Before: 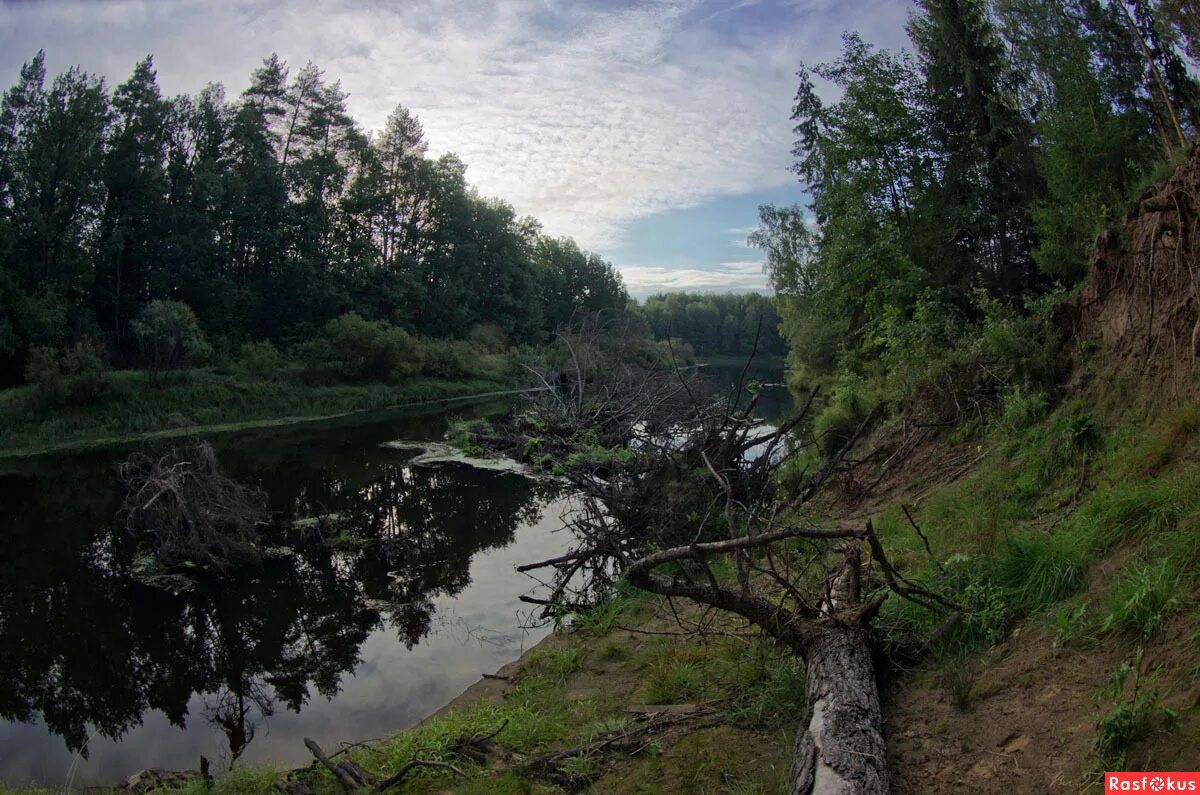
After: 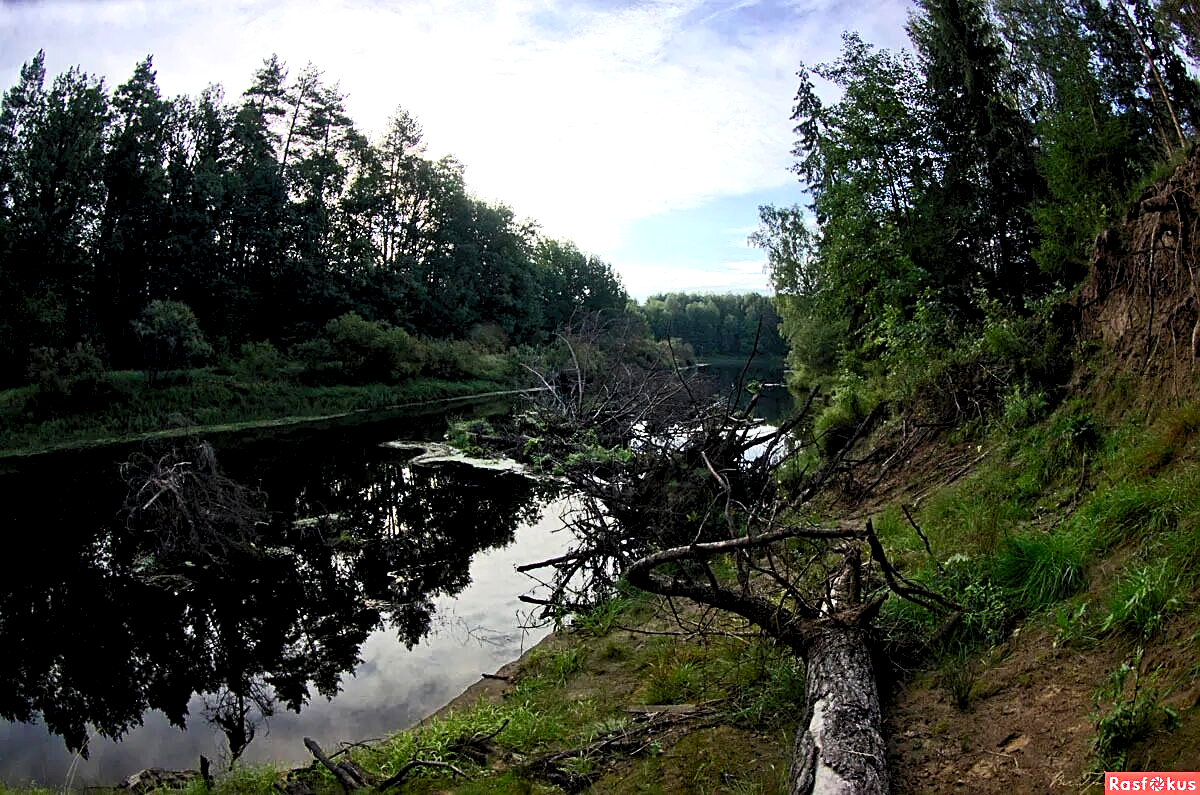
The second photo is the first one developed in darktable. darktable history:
sharpen: on, module defaults
contrast brightness saturation: contrast 0.39, brightness 0.1
levels: black 3.83%, white 90.64%, levels [0.044, 0.416, 0.908]
